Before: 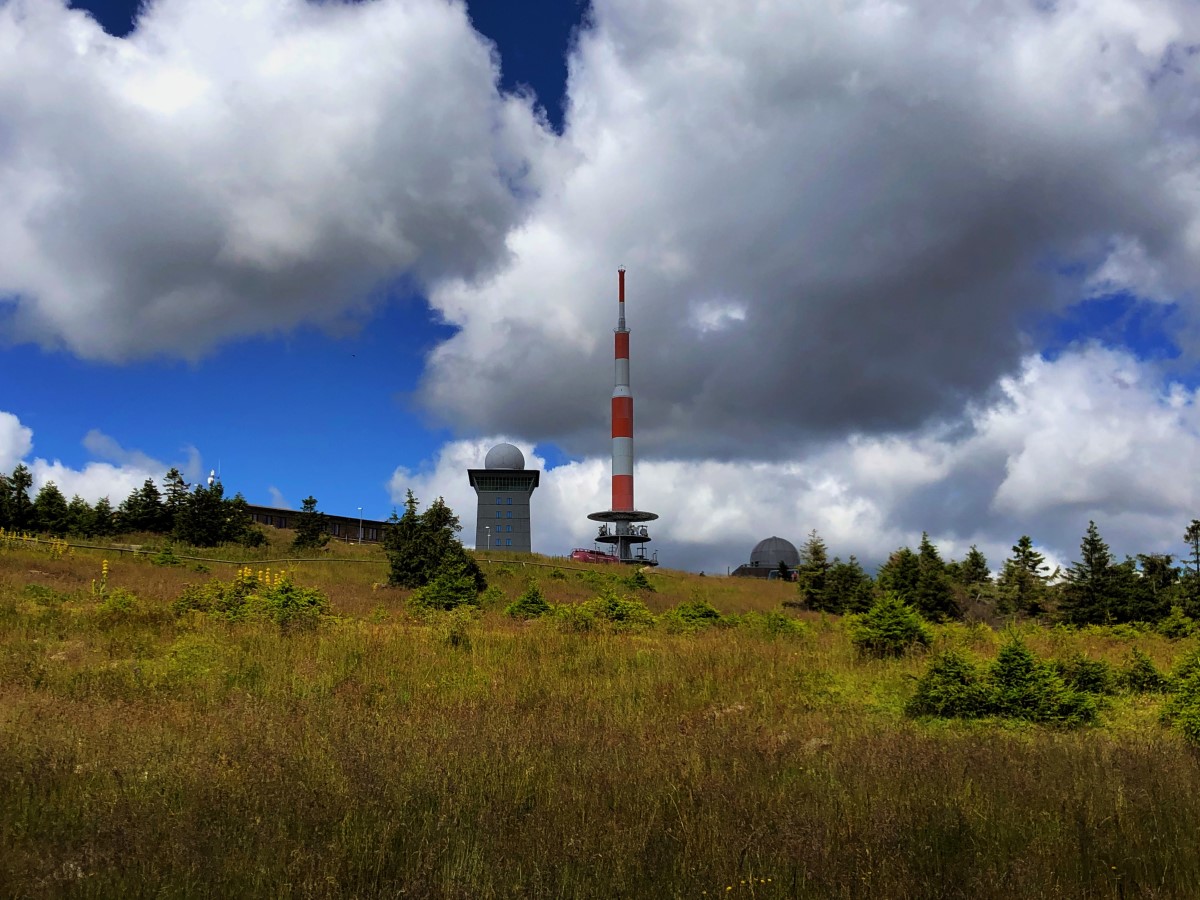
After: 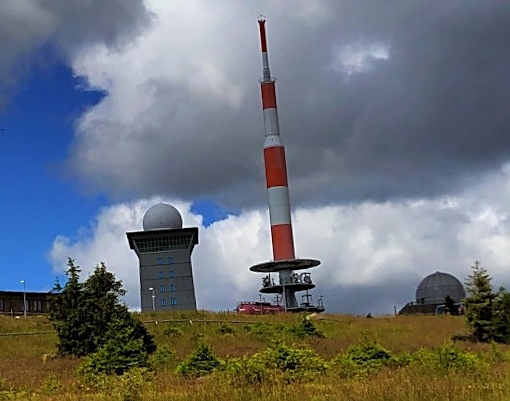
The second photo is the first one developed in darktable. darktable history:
sharpen: on, module defaults
crop: left 30%, top 30%, right 30%, bottom 30%
rotate and perspective: rotation -5.2°, automatic cropping off
exposure: exposure -0.064 EV, compensate highlight preservation false
